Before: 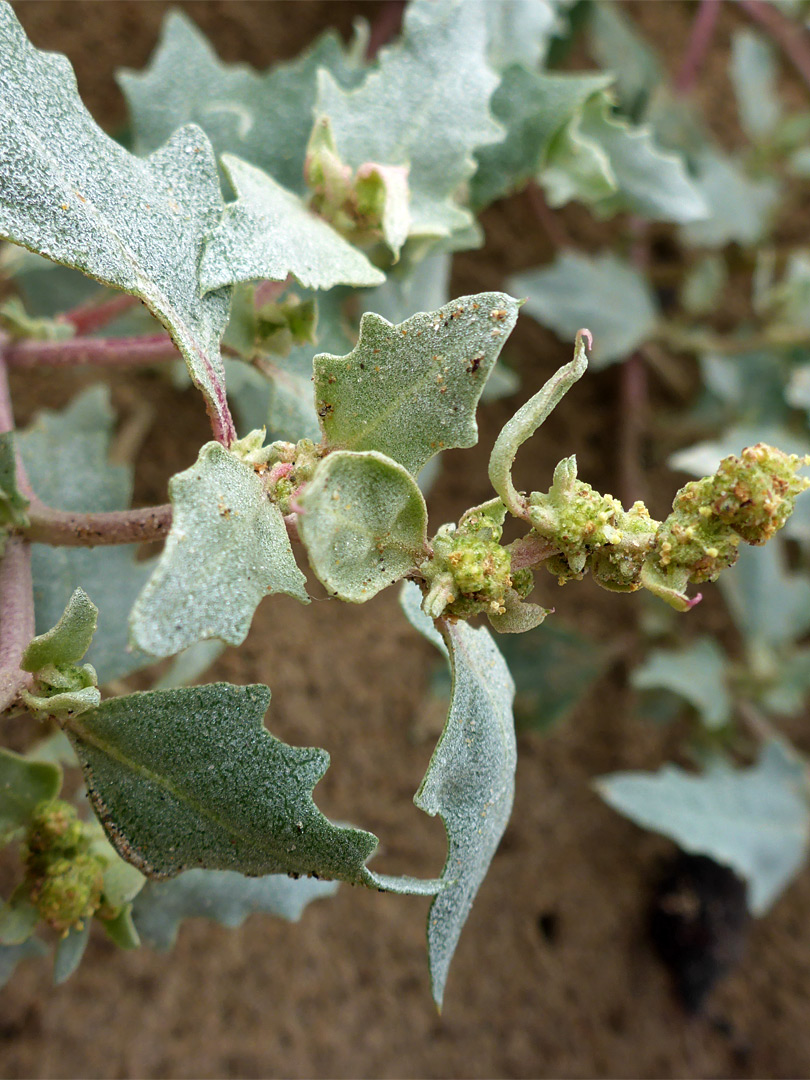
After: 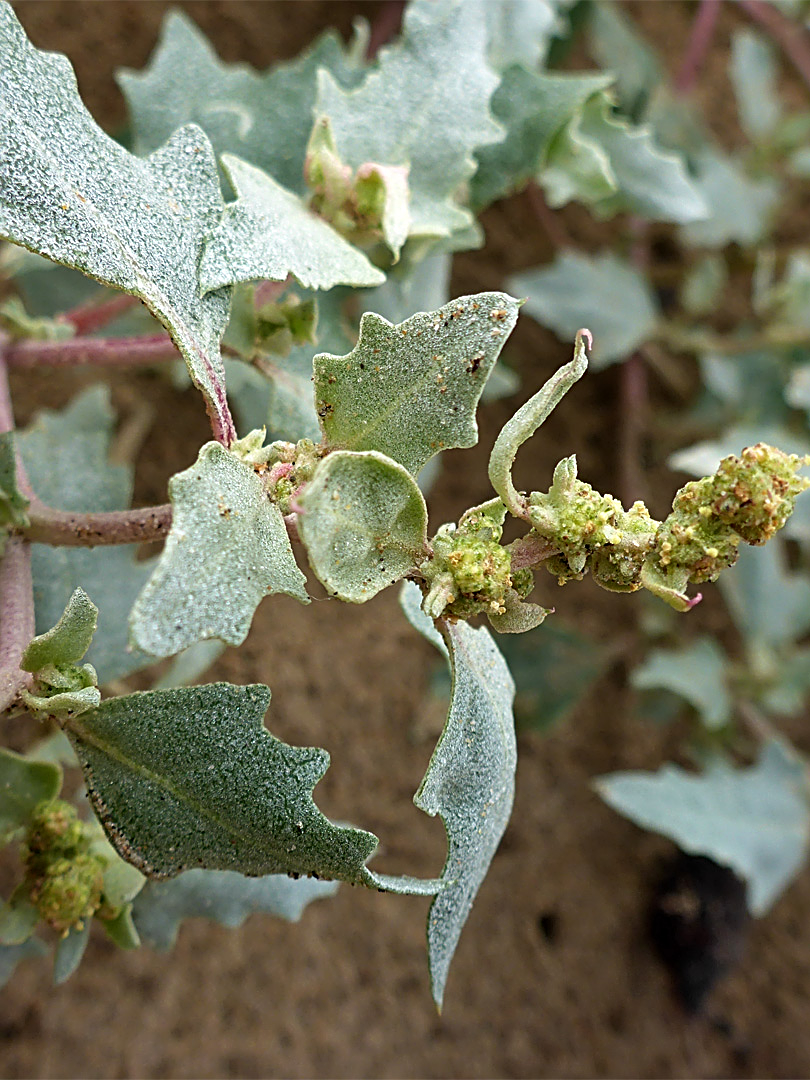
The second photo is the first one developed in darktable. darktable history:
sharpen: radius 2.531, amount 0.625
